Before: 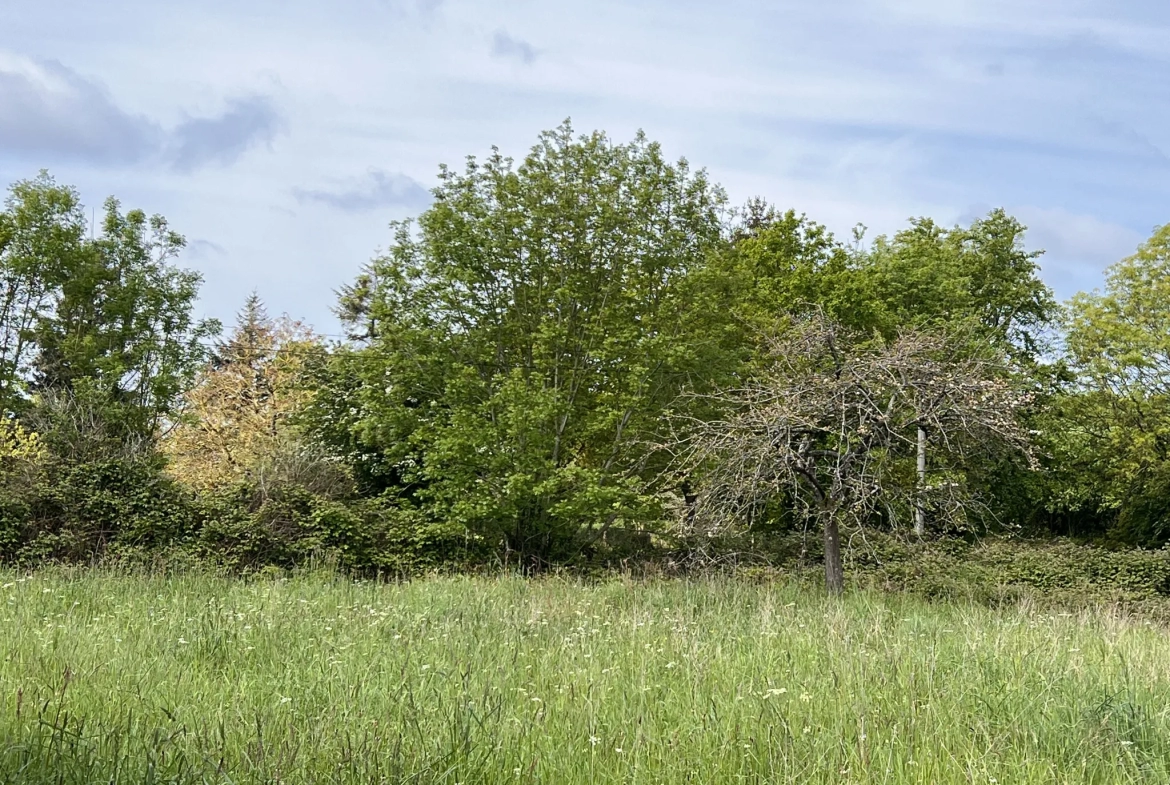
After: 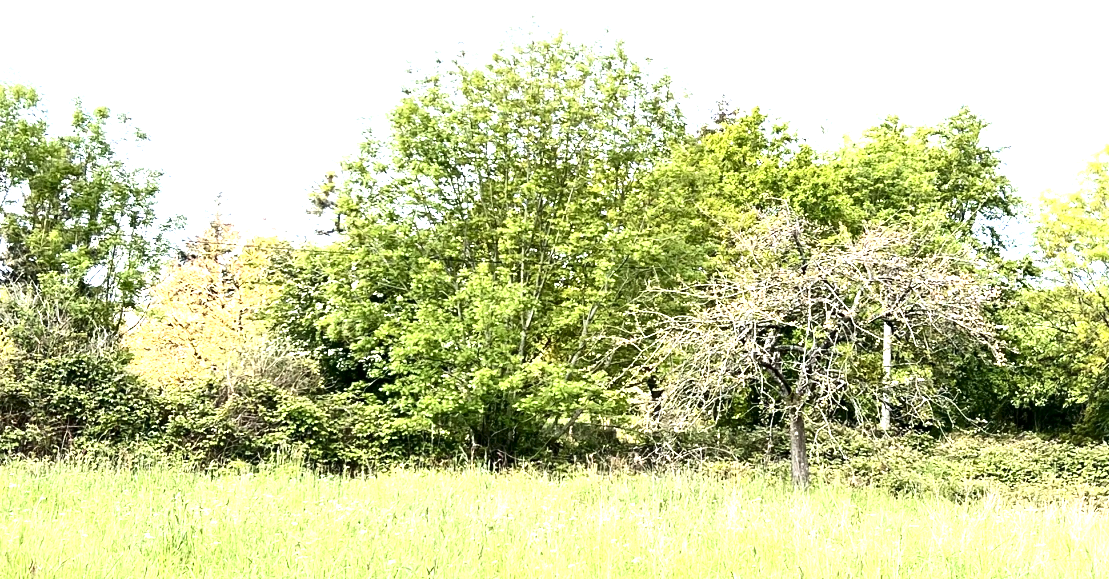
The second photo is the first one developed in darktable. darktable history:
local contrast: mode bilateral grid, contrast 25, coarseness 61, detail 152%, midtone range 0.2
contrast brightness saturation: contrast 0.271
exposure: black level correction 0, exposure 1.909 EV, compensate exposure bias true, compensate highlight preservation false
crop and rotate: left 2.912%, top 13.431%, right 2.289%, bottom 12.716%
